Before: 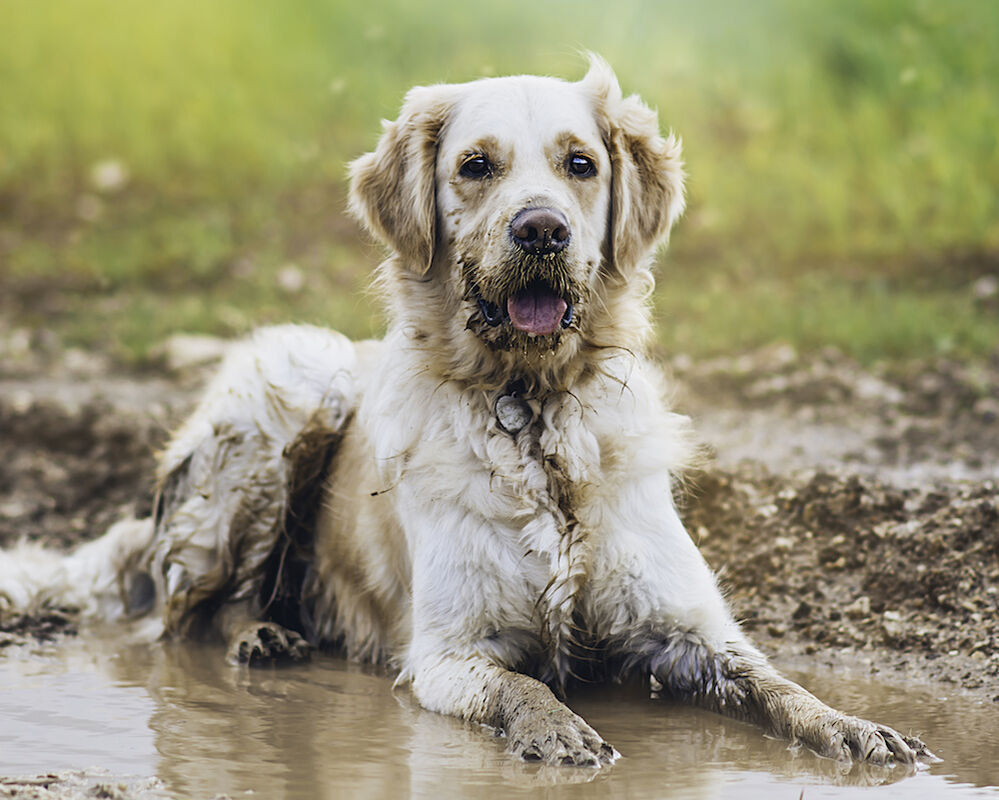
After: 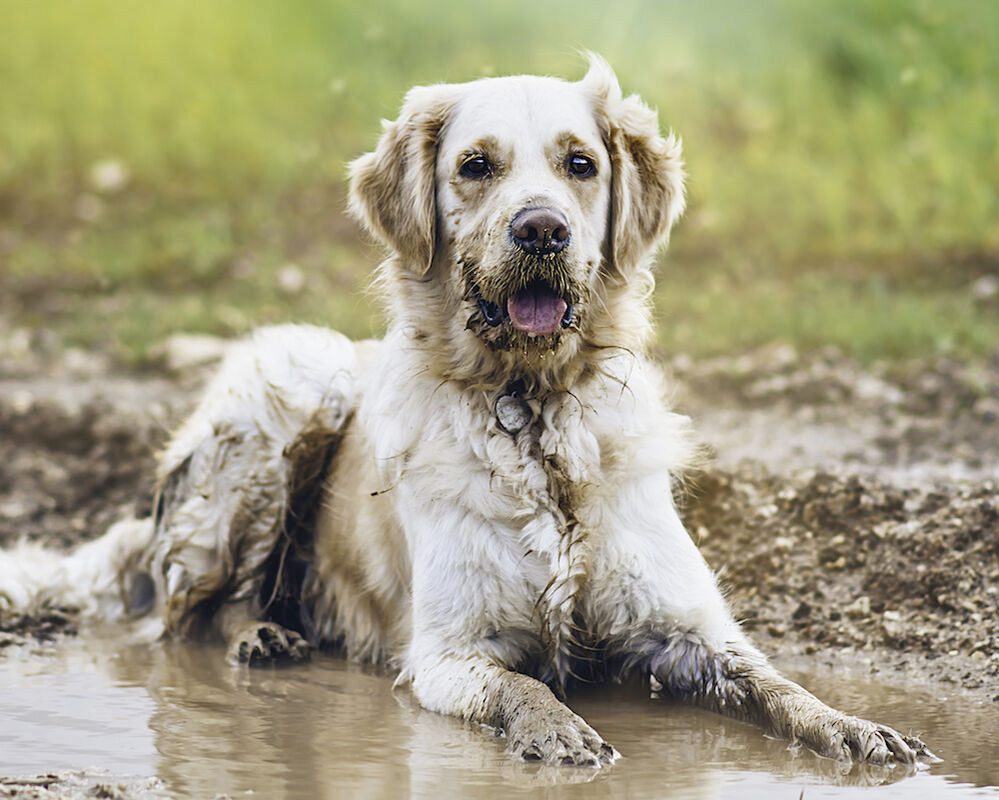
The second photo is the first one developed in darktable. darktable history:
tone curve: curves: ch0 [(0, 0) (0.003, 0.022) (0.011, 0.025) (0.025, 0.032) (0.044, 0.055) (0.069, 0.089) (0.1, 0.133) (0.136, 0.18) (0.177, 0.231) (0.224, 0.291) (0.277, 0.35) (0.335, 0.42) (0.399, 0.496) (0.468, 0.561) (0.543, 0.632) (0.623, 0.706) (0.709, 0.783) (0.801, 0.865) (0.898, 0.947) (1, 1)], preserve colors none
shadows and highlights: low approximation 0.01, soften with gaussian
